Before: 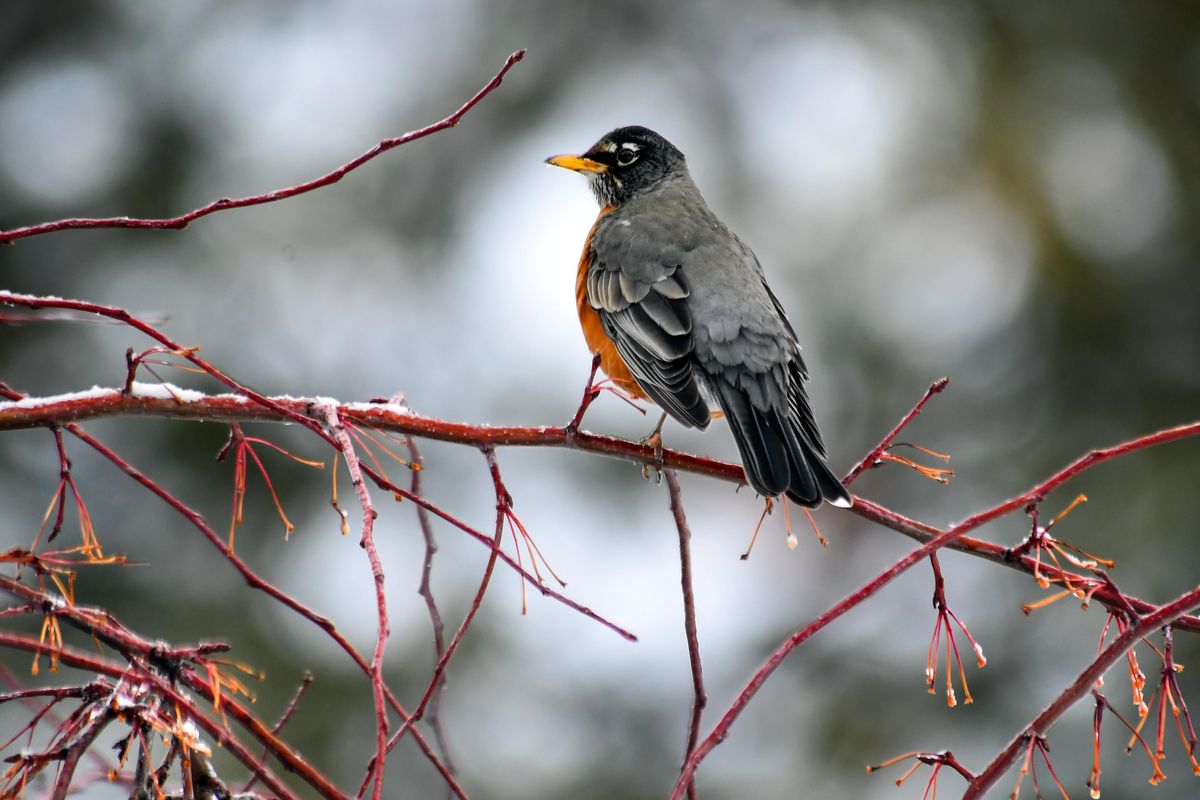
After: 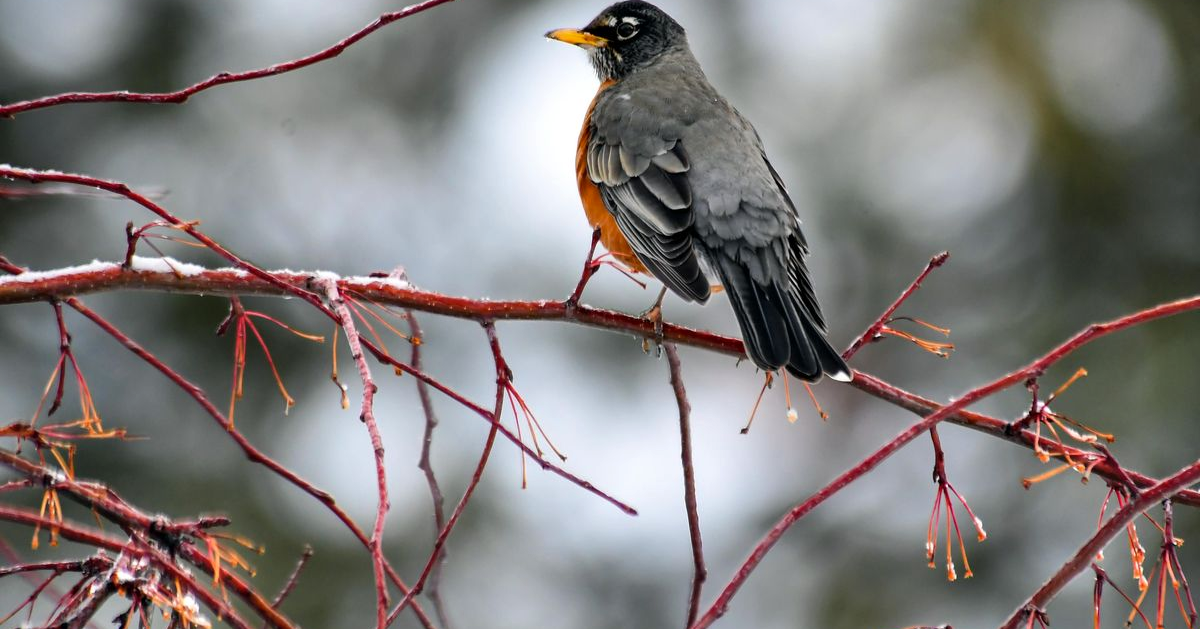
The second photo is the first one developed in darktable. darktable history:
shadows and highlights: soften with gaussian
crop and rotate: top 15.838%, bottom 5.424%
